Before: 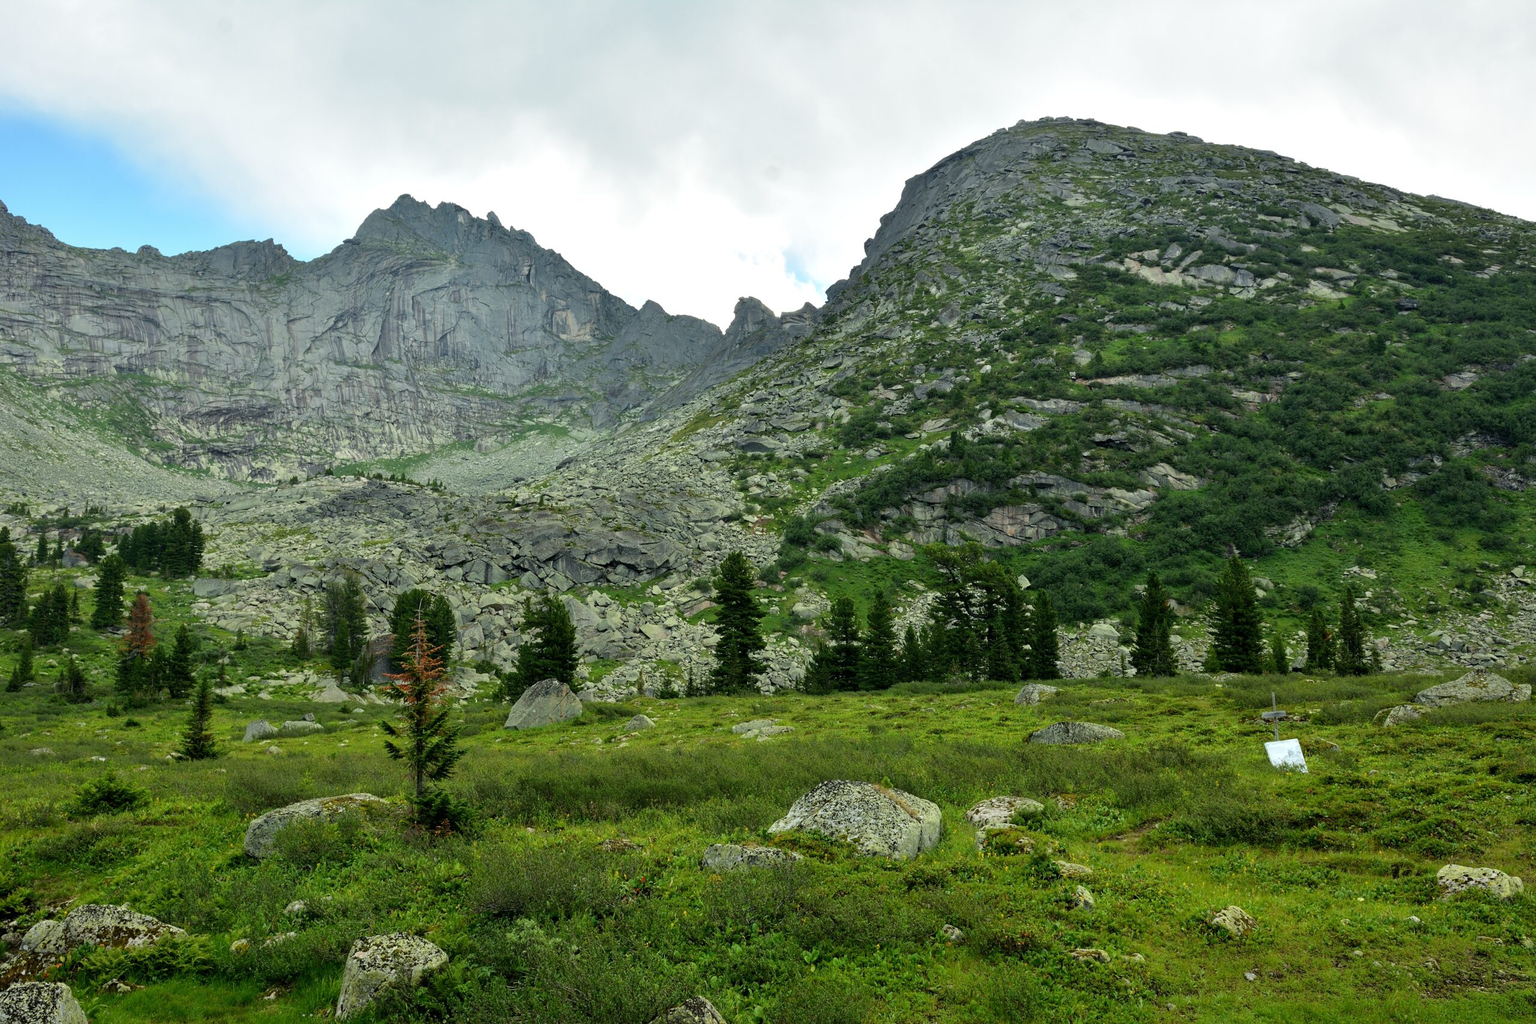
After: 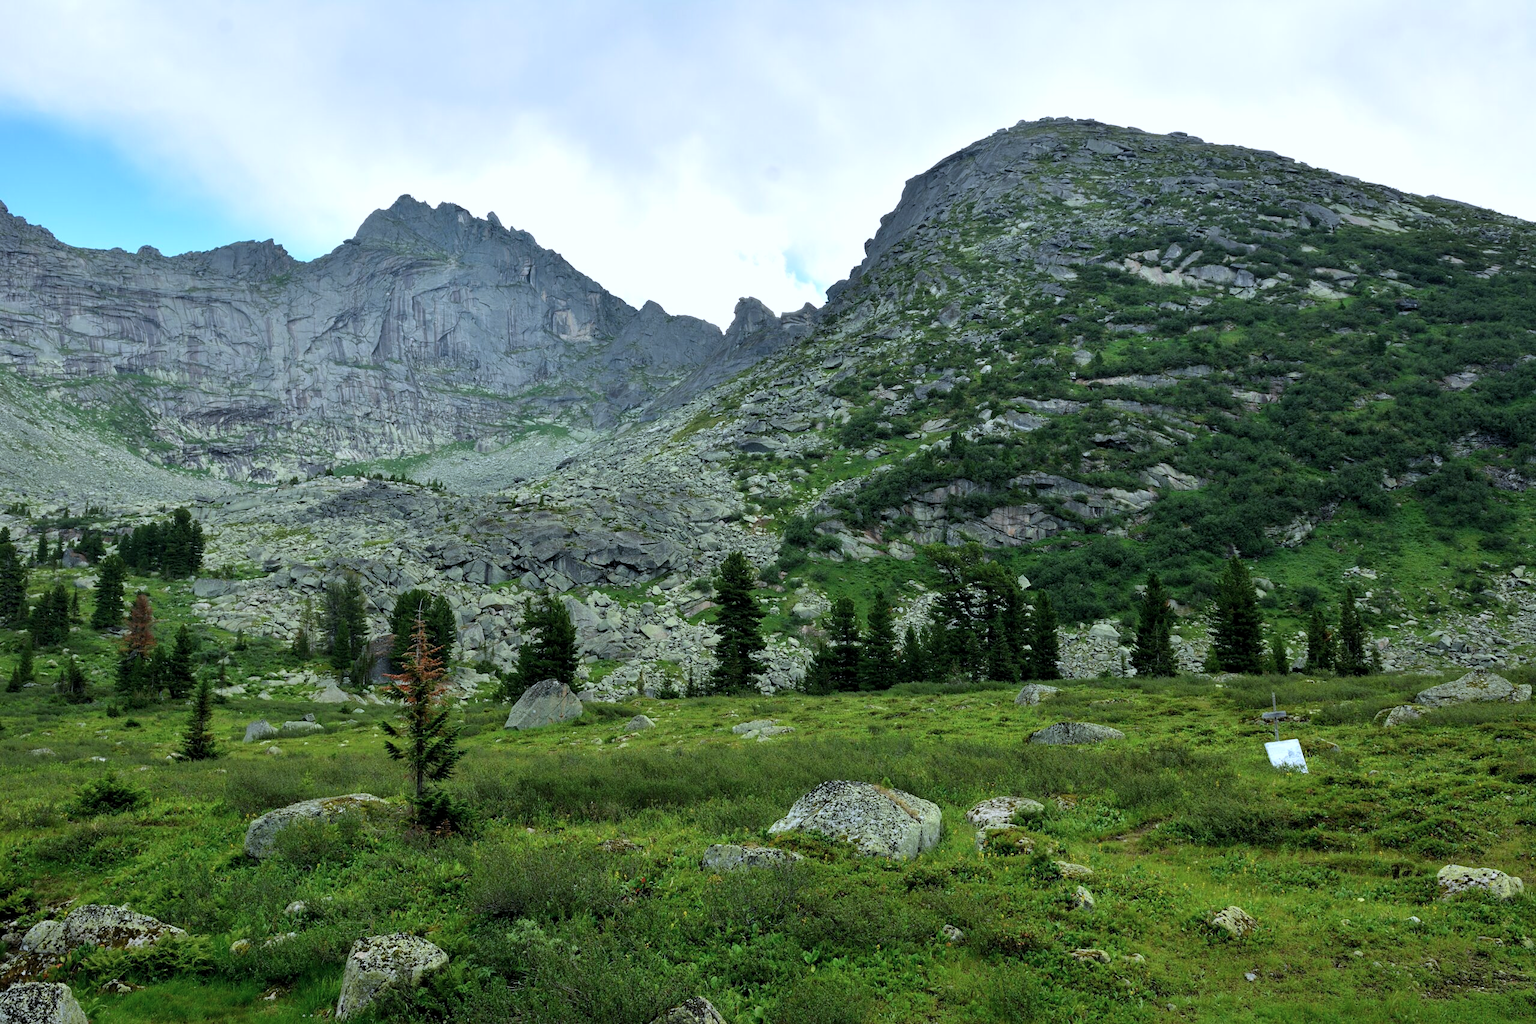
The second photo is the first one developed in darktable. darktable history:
color calibration: illuminant as shot in camera, x 0.37, y 0.382, temperature 4313.45 K
levels: levels [0.026, 0.507, 0.987]
